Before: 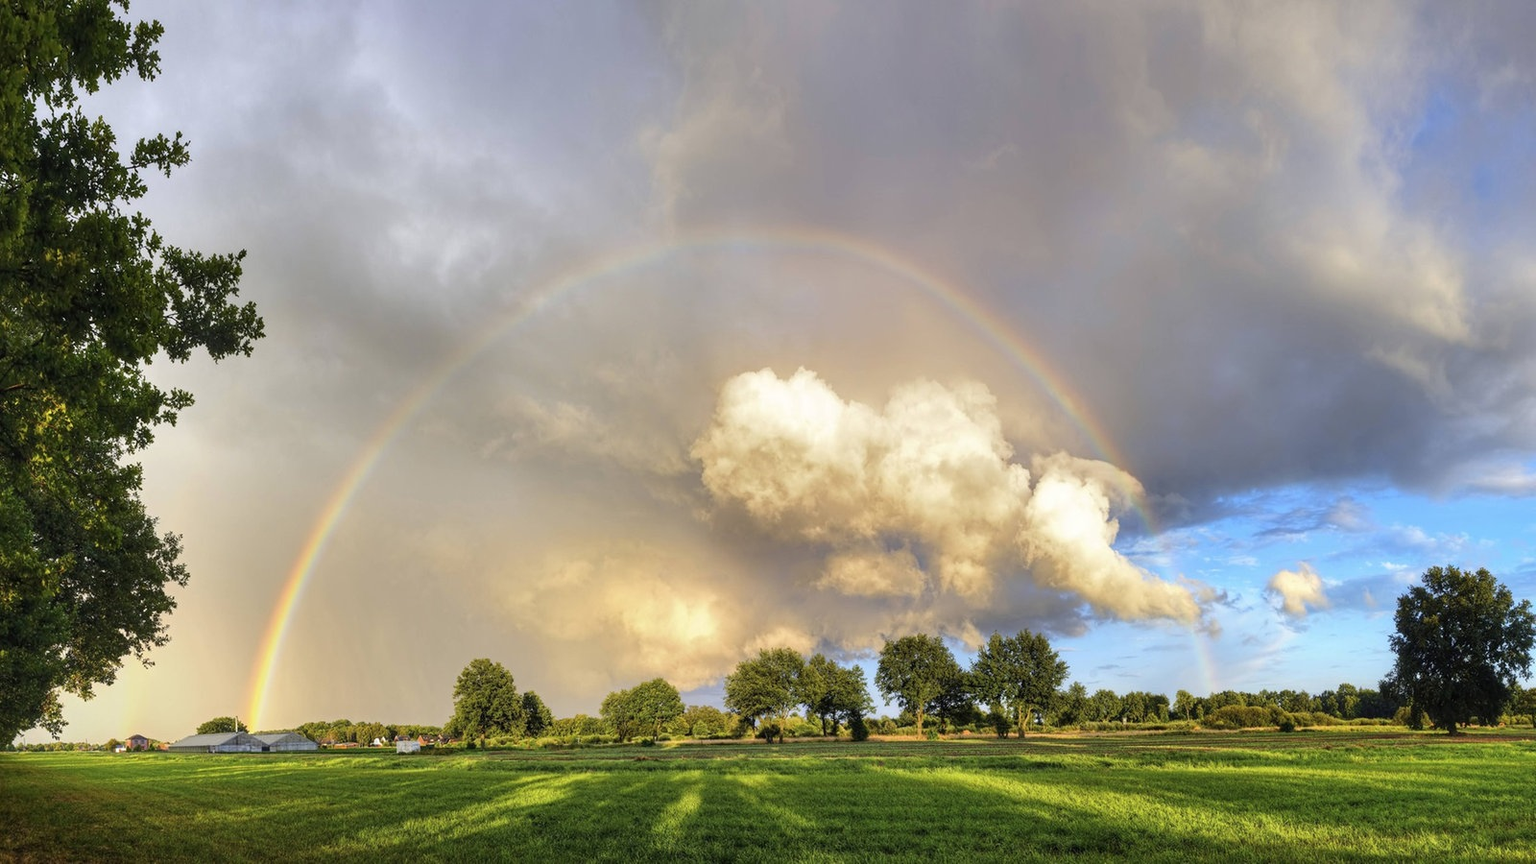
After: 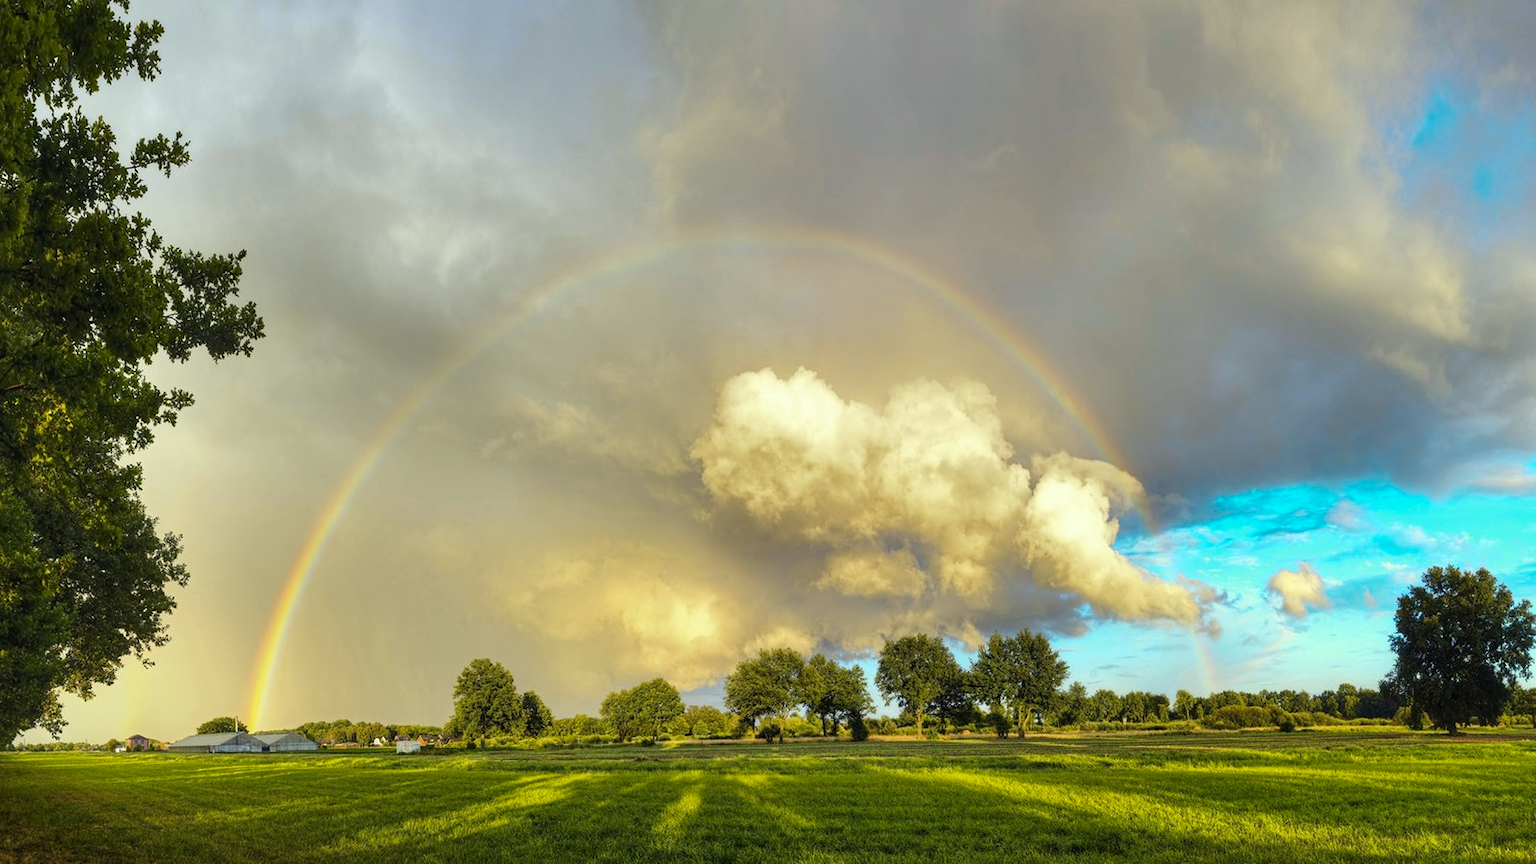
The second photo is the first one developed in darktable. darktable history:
color correction: highlights a* -5.94, highlights b* 11.19
color zones: curves: ch0 [(0.254, 0.492) (0.724, 0.62)]; ch1 [(0.25, 0.528) (0.719, 0.796)]; ch2 [(0, 0.472) (0.25, 0.5) (0.73, 0.184)]
